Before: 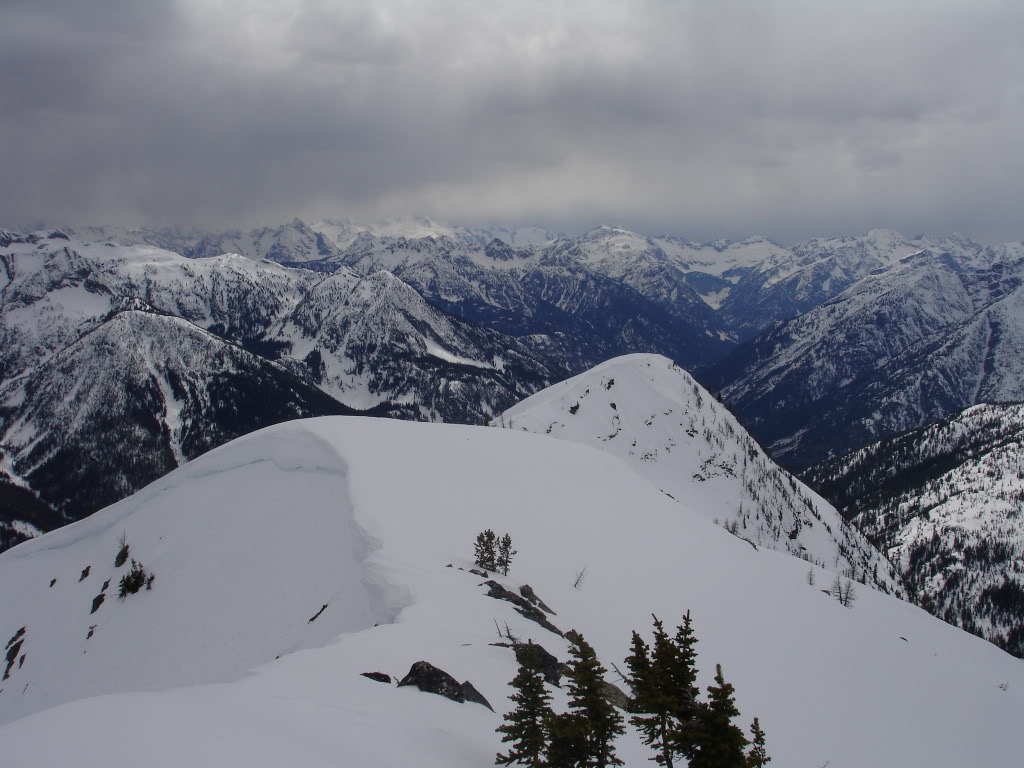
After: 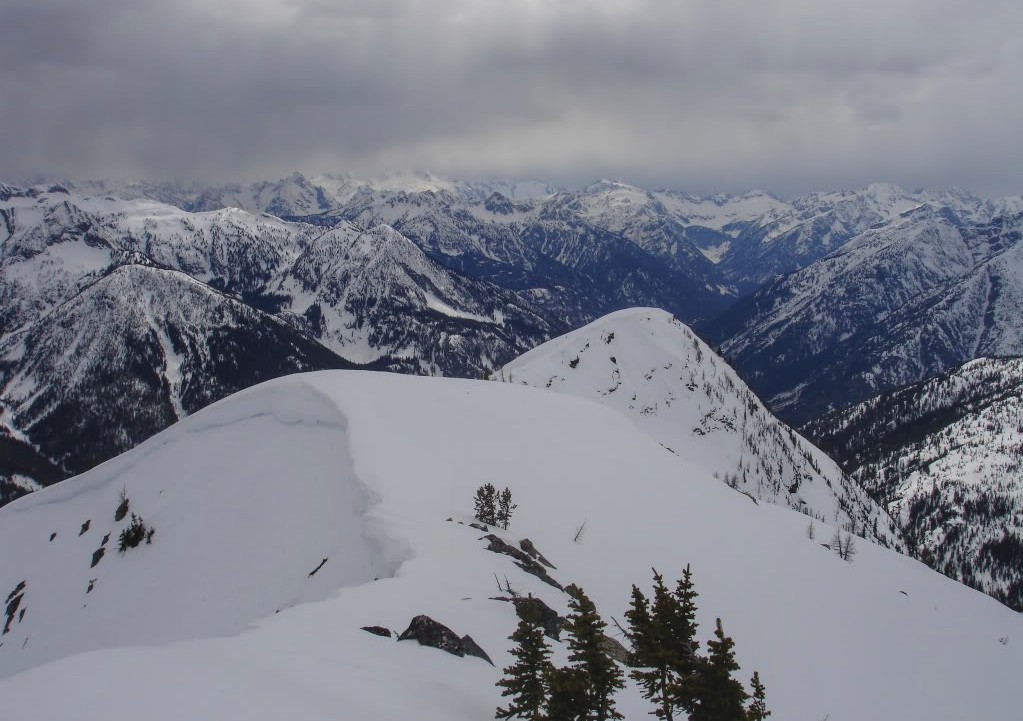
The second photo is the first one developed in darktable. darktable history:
local contrast: on, module defaults
crop and rotate: top 6.094%
contrast brightness saturation: contrast -0.1, brightness 0.044, saturation 0.076
